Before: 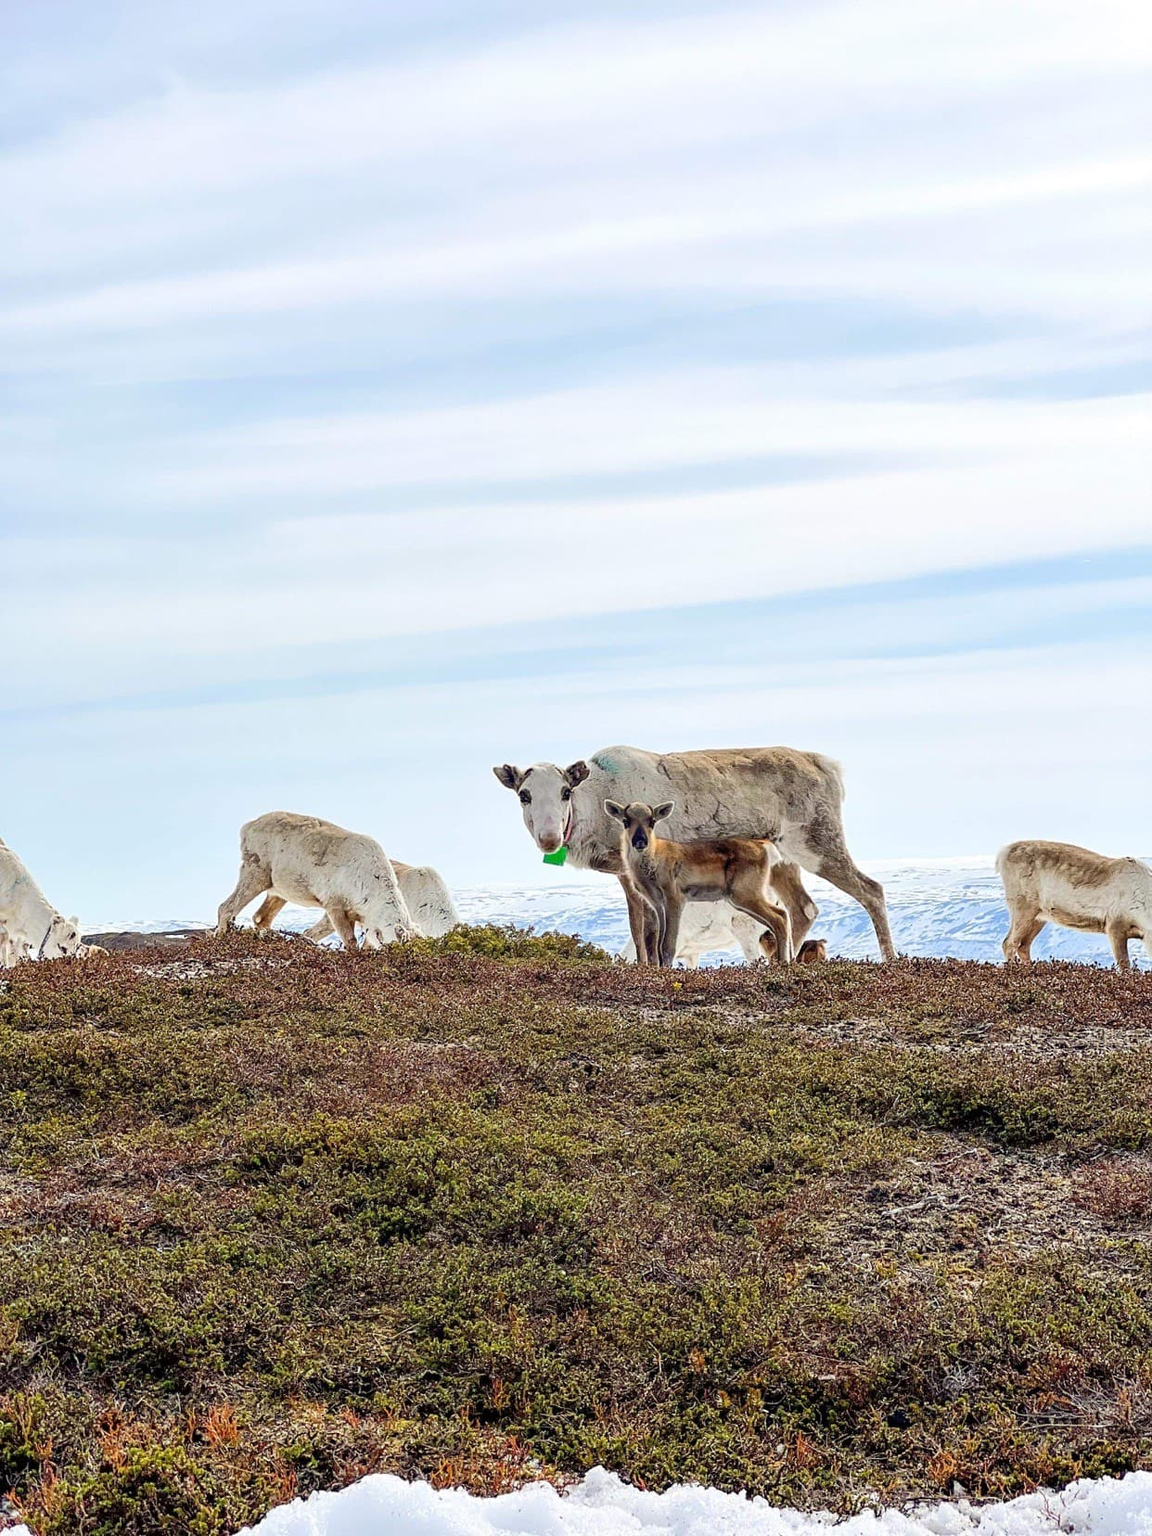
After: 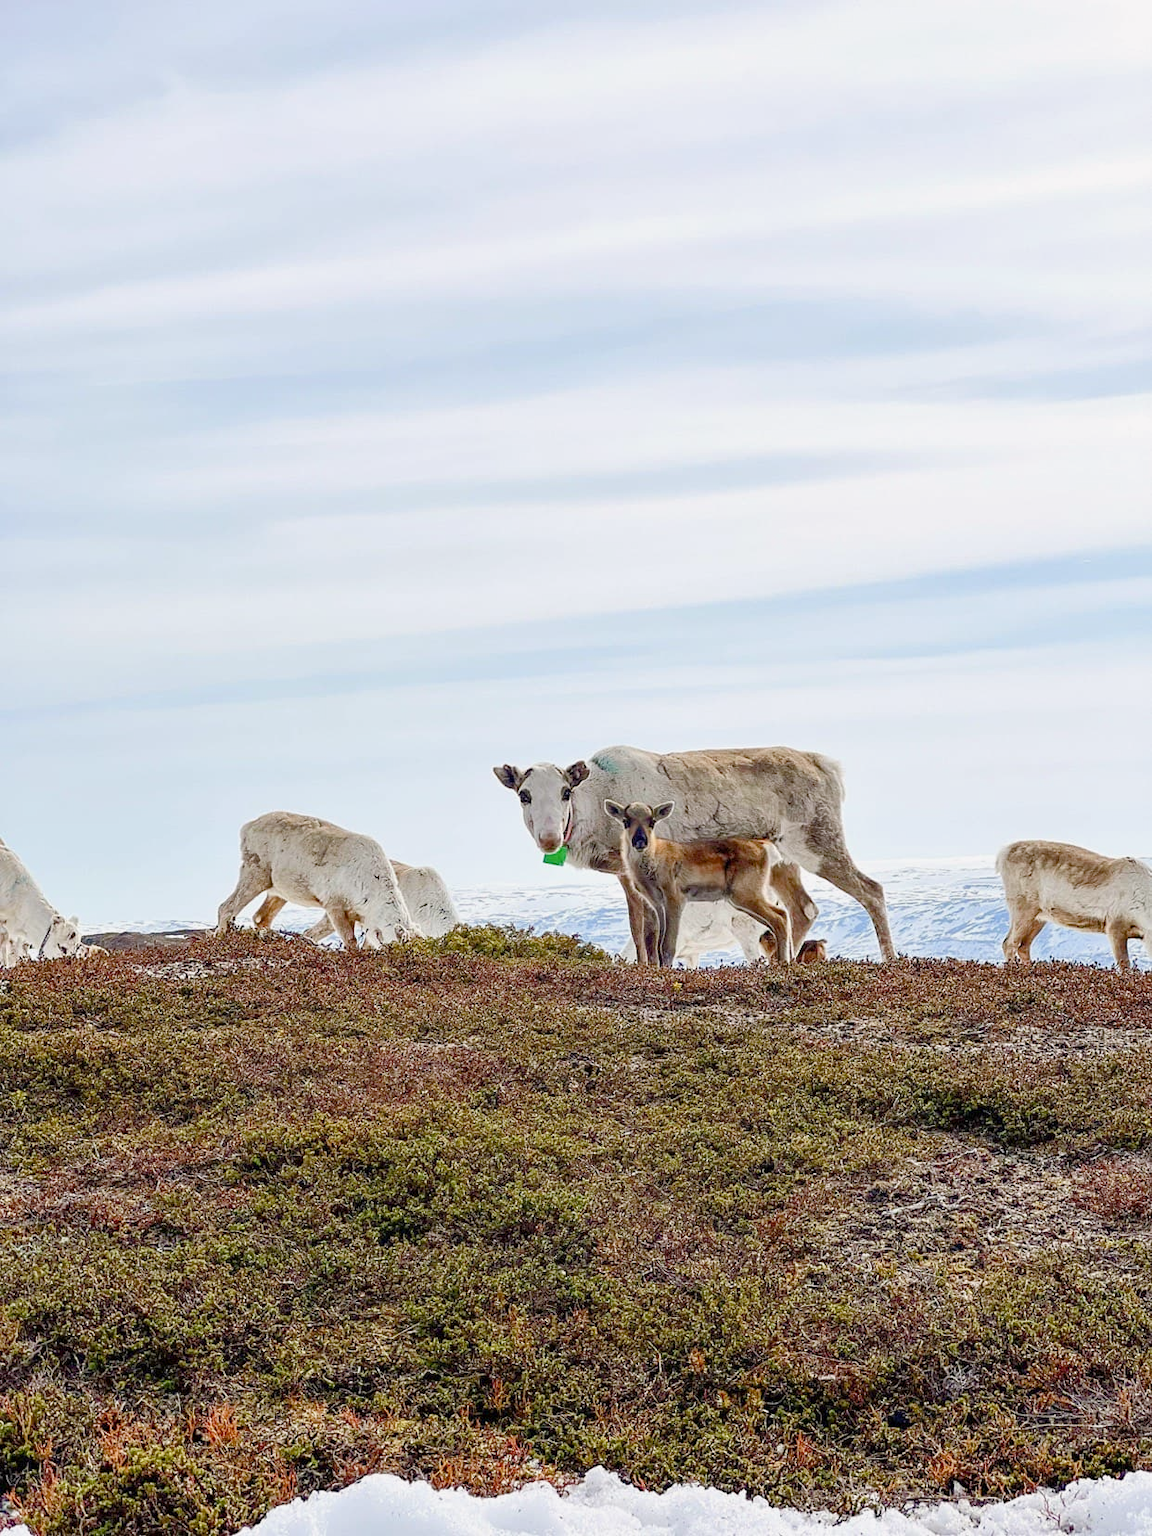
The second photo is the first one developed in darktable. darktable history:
color balance rgb: shadows lift › chroma 1%, shadows lift › hue 113°, highlights gain › chroma 0.2%, highlights gain › hue 333°, perceptual saturation grading › global saturation 20%, perceptual saturation grading › highlights -50%, perceptual saturation grading › shadows 25%, contrast -10%
exposure: exposure 0.128 EV, compensate highlight preservation false
